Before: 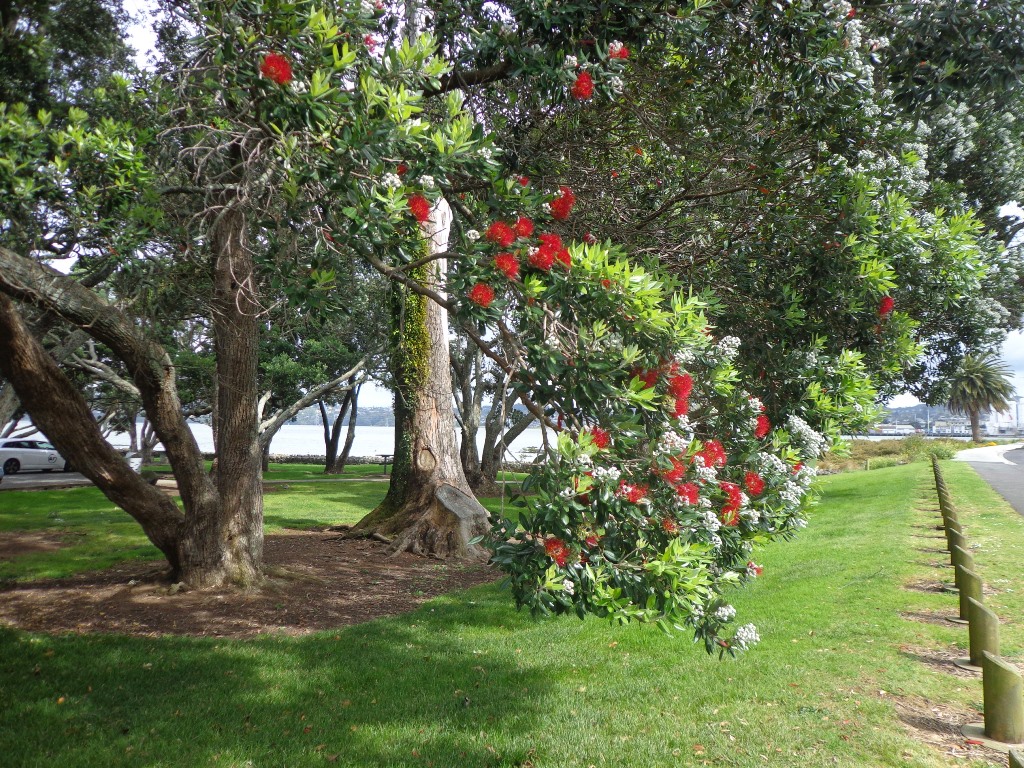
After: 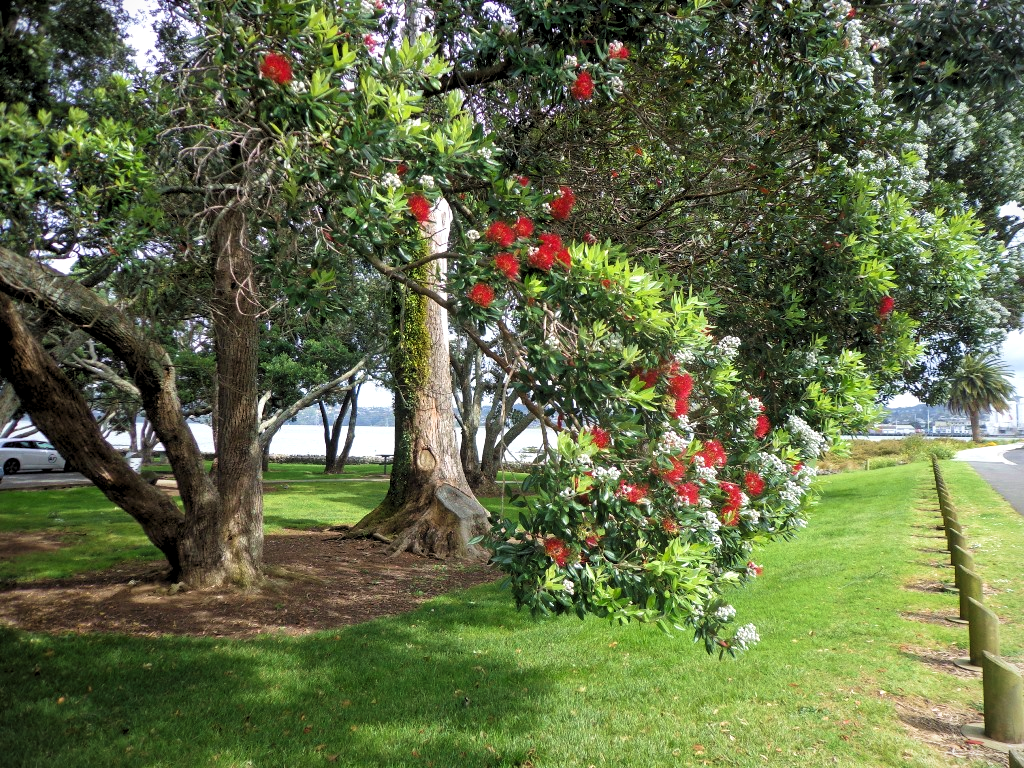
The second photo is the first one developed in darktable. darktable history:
velvia: strength 28.43%
contrast brightness saturation: contrast 0.046
vignetting: fall-off start 100.21%
levels: levels [0.073, 0.497, 0.972]
